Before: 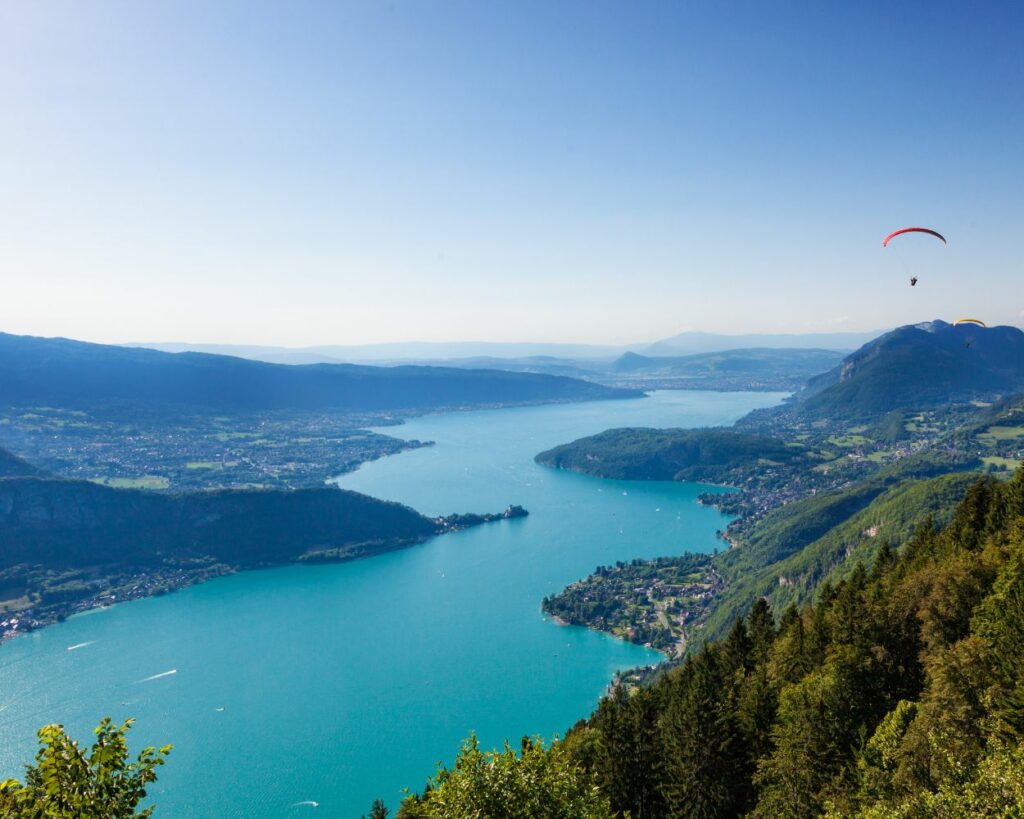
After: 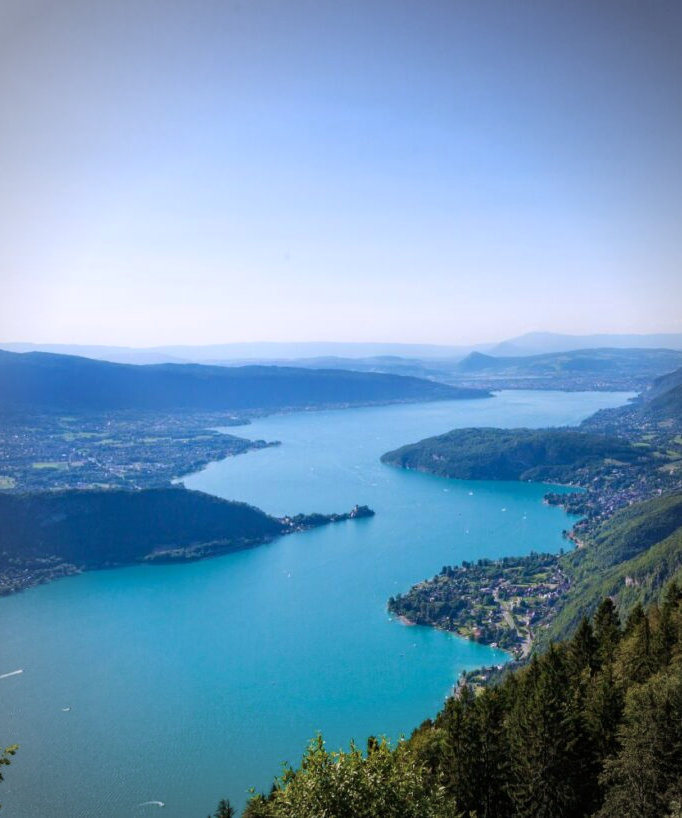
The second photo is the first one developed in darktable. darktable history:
crop and rotate: left 15.055%, right 18.278%
white balance: red 1.004, blue 1.096
exposure: exposure 0.014 EV, compensate highlight preservation false
vignetting: fall-off start 71.74%
